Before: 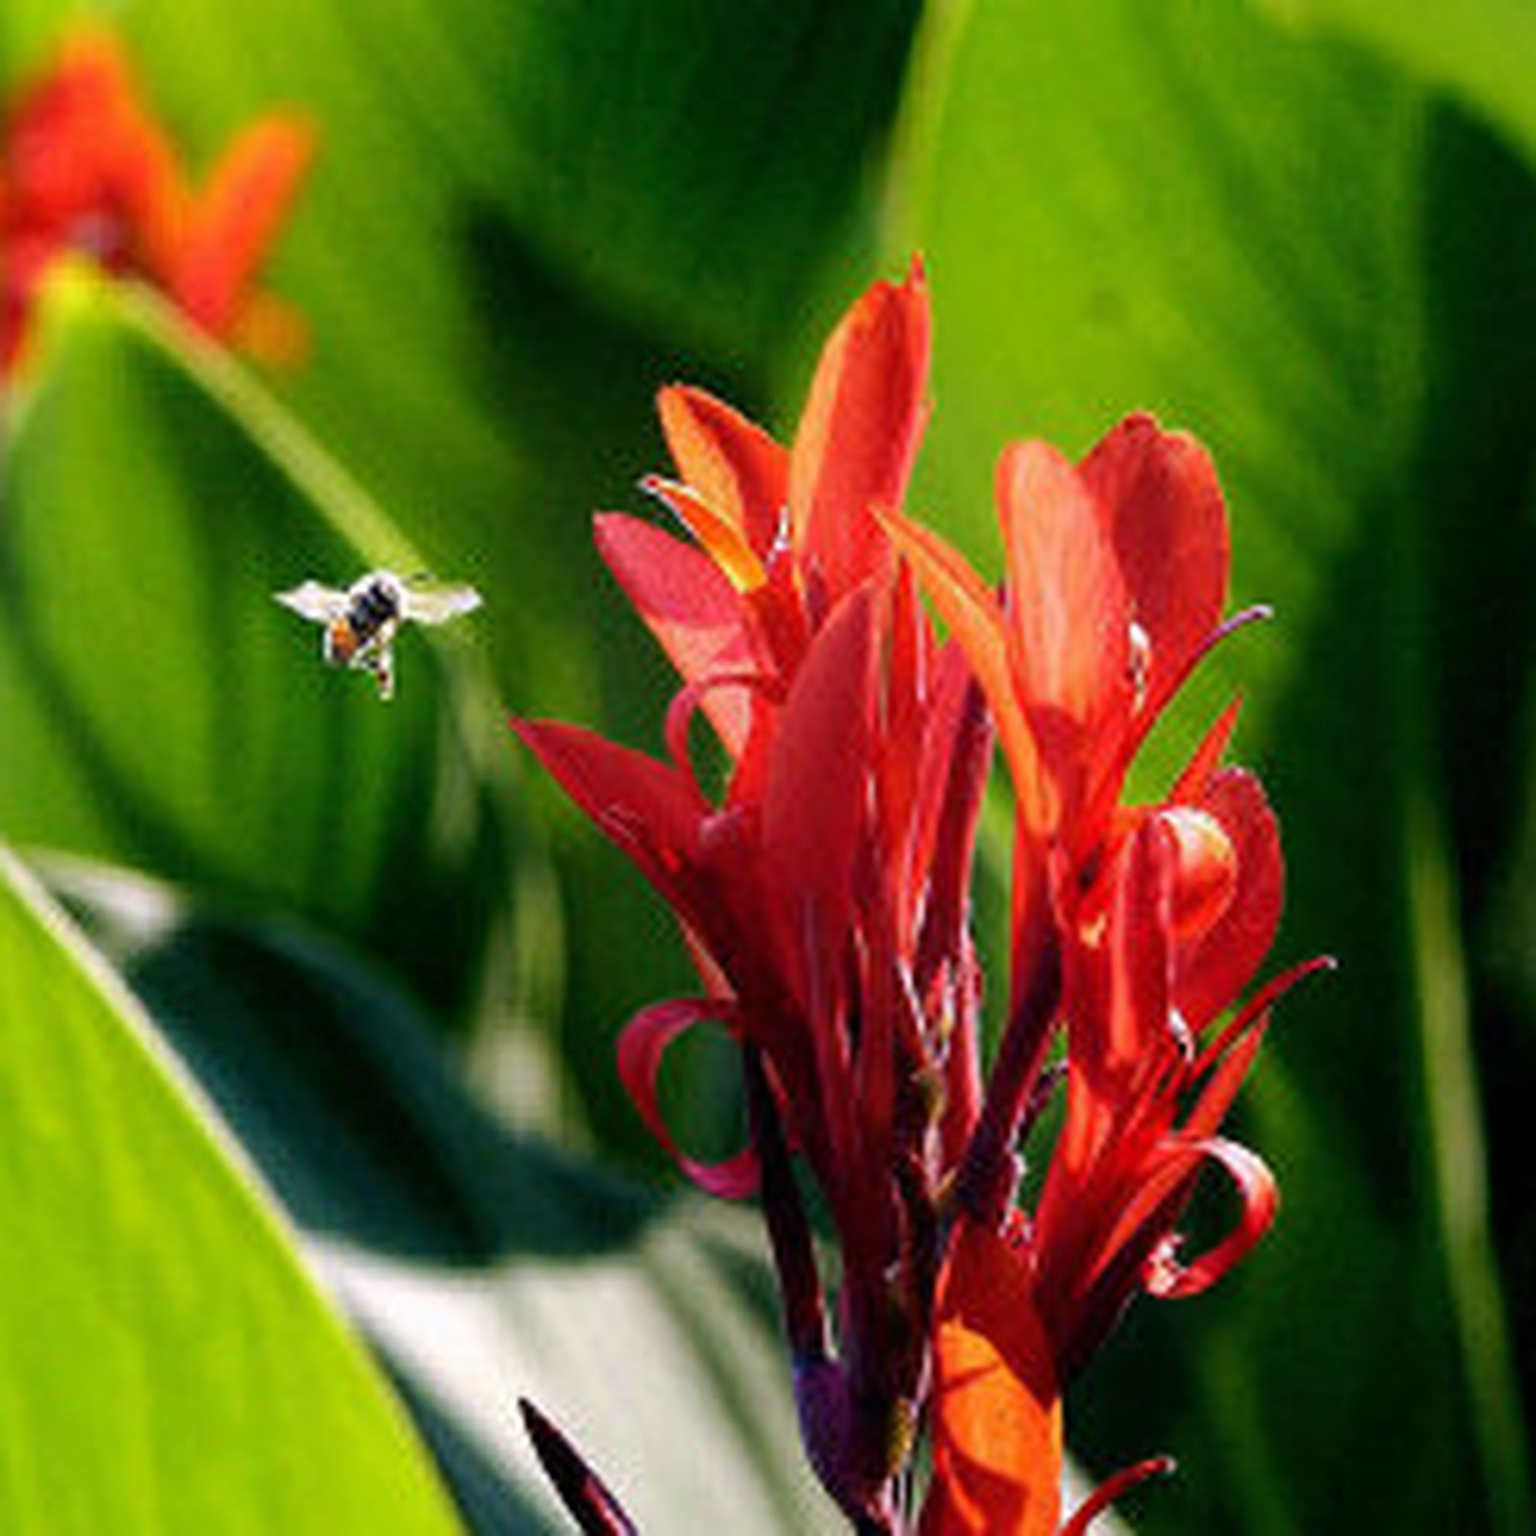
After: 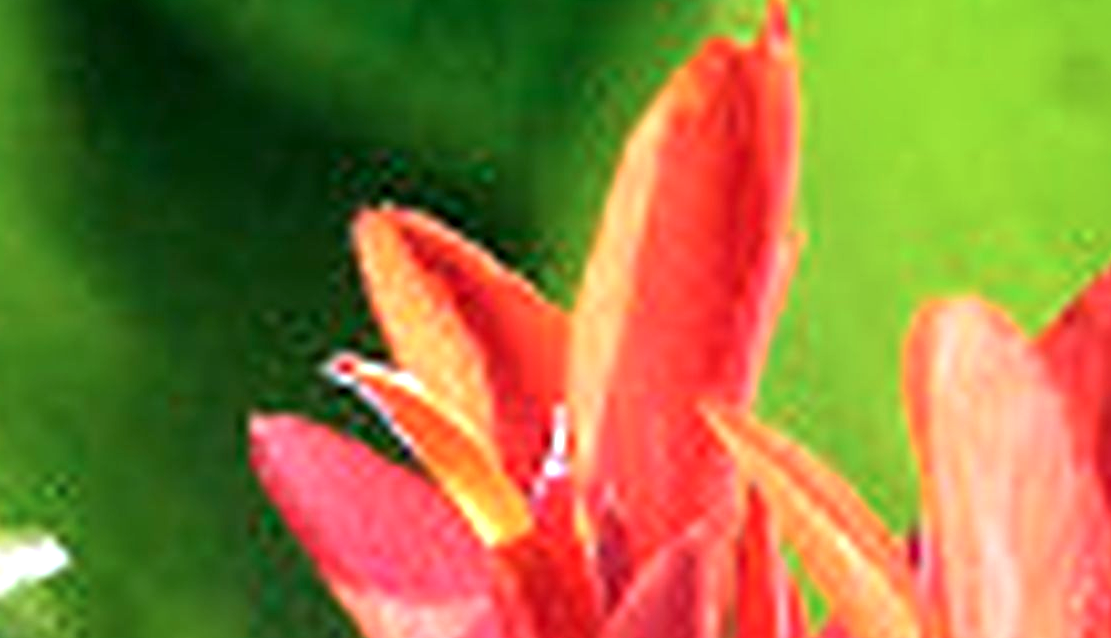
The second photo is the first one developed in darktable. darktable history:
color correction: highlights a* -4.19, highlights b* -10.74
contrast equalizer: y [[0.526, 0.53, 0.532, 0.532, 0.53, 0.525], [0.5 ×6], [0.5 ×6], [0 ×6], [0 ×6]]
crop: left 28.661%, top 16.79%, right 26.866%, bottom 57.661%
exposure: black level correction 0, exposure 0.691 EV, compensate highlight preservation false
